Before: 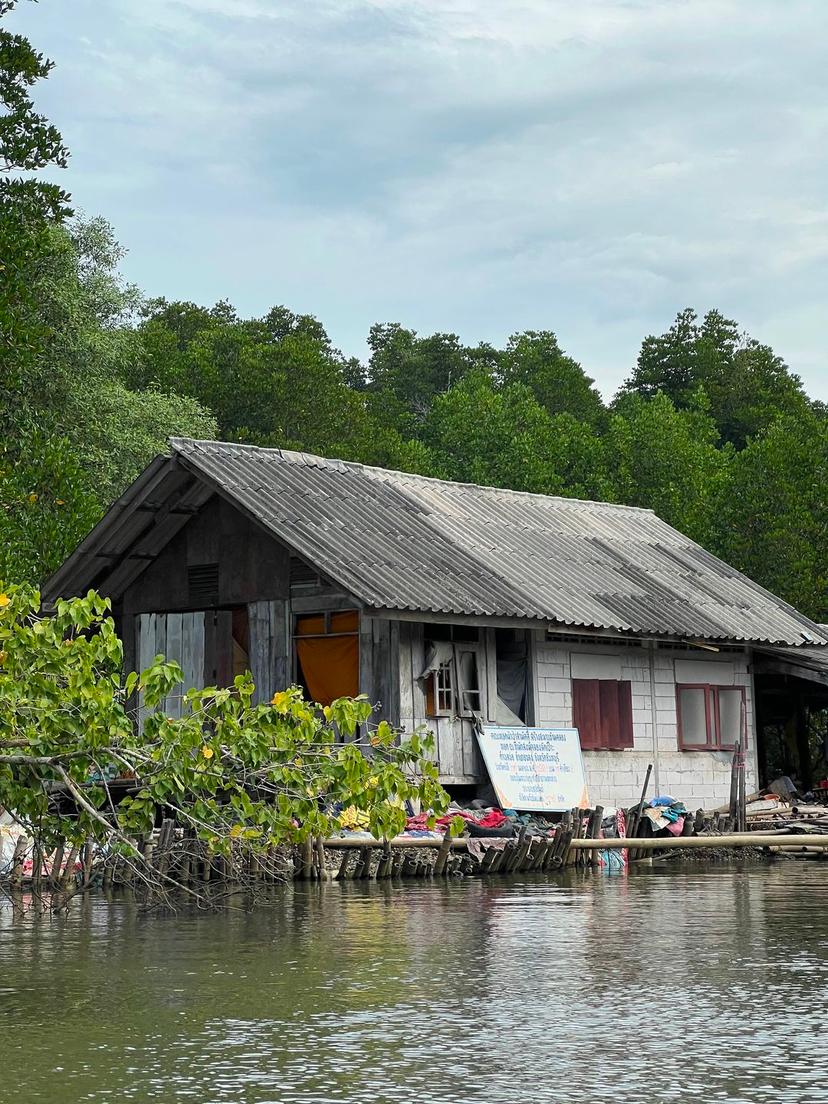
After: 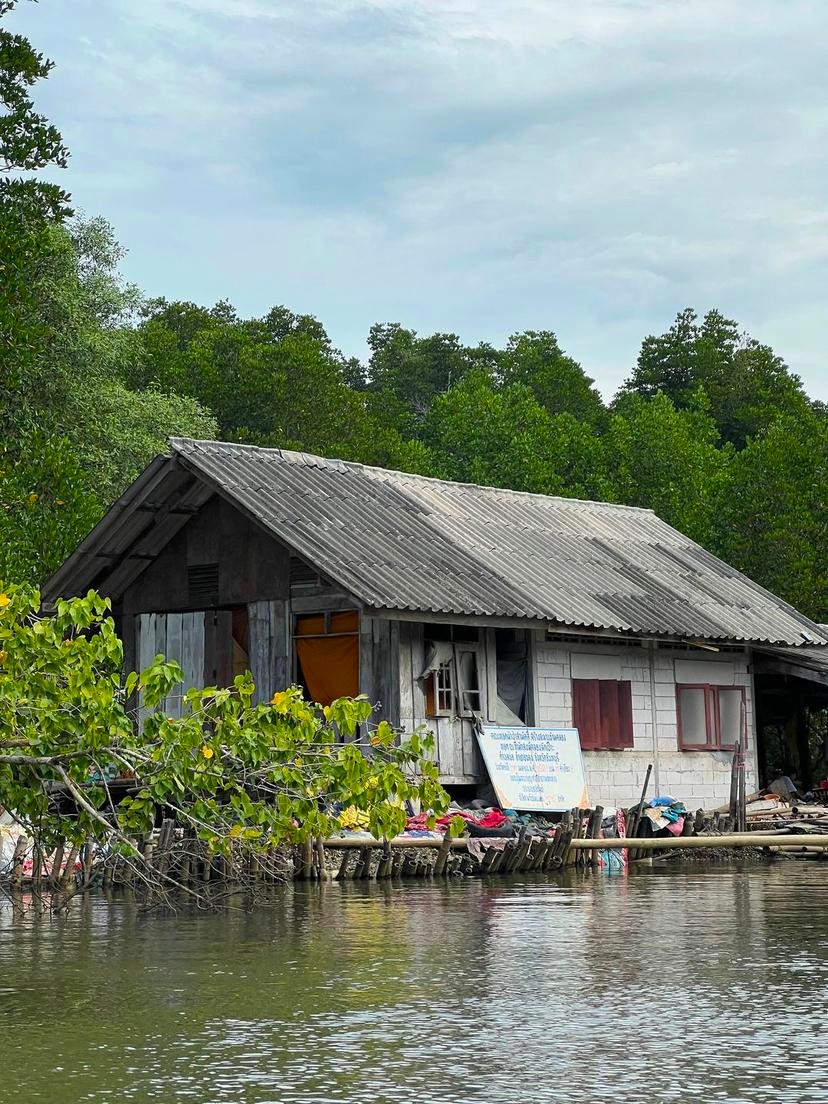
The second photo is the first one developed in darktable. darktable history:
color balance rgb: perceptual saturation grading › global saturation 17.744%
